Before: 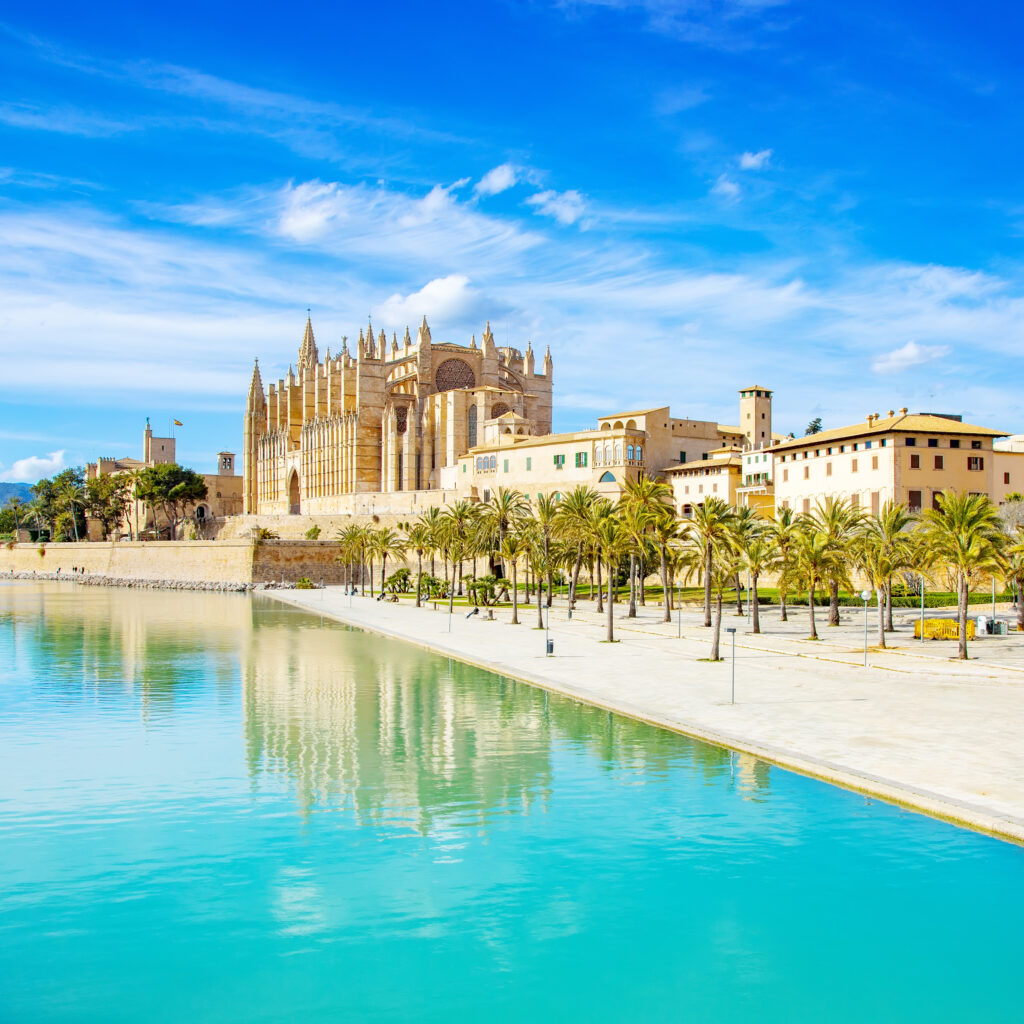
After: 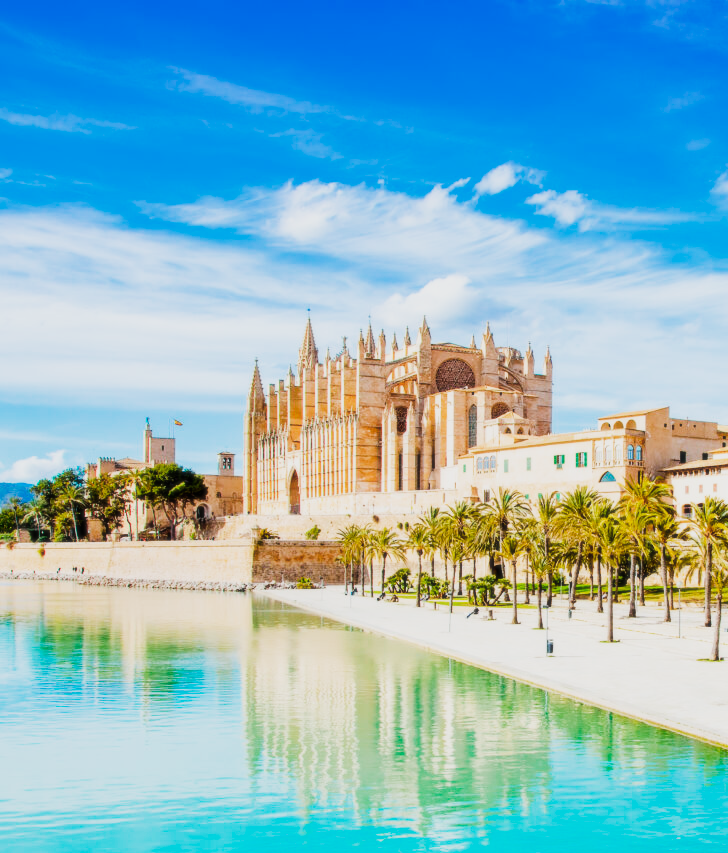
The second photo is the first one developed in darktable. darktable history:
crop: right 28.885%, bottom 16.626%
sigmoid: on, module defaults
soften: size 10%, saturation 50%, brightness 0.2 EV, mix 10%
tone equalizer: -8 EV -0.417 EV, -7 EV -0.389 EV, -6 EV -0.333 EV, -5 EV -0.222 EV, -3 EV 0.222 EV, -2 EV 0.333 EV, -1 EV 0.389 EV, +0 EV 0.417 EV, edges refinement/feathering 500, mask exposure compensation -1.57 EV, preserve details no
